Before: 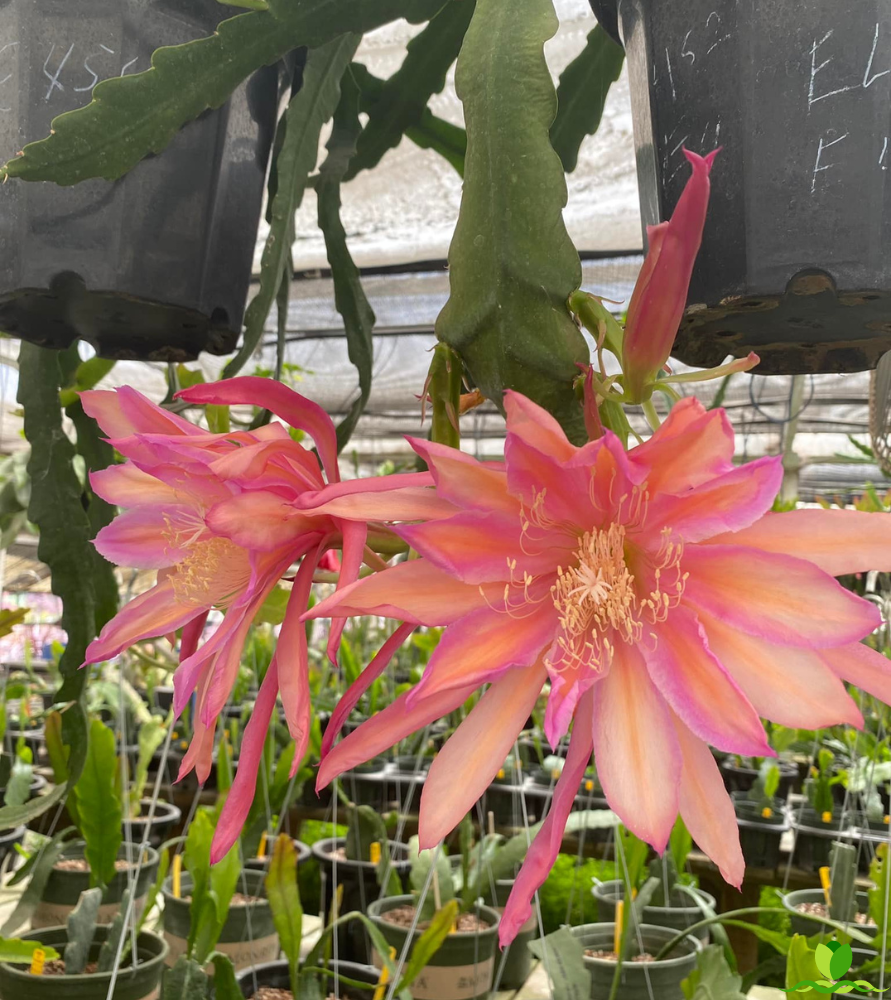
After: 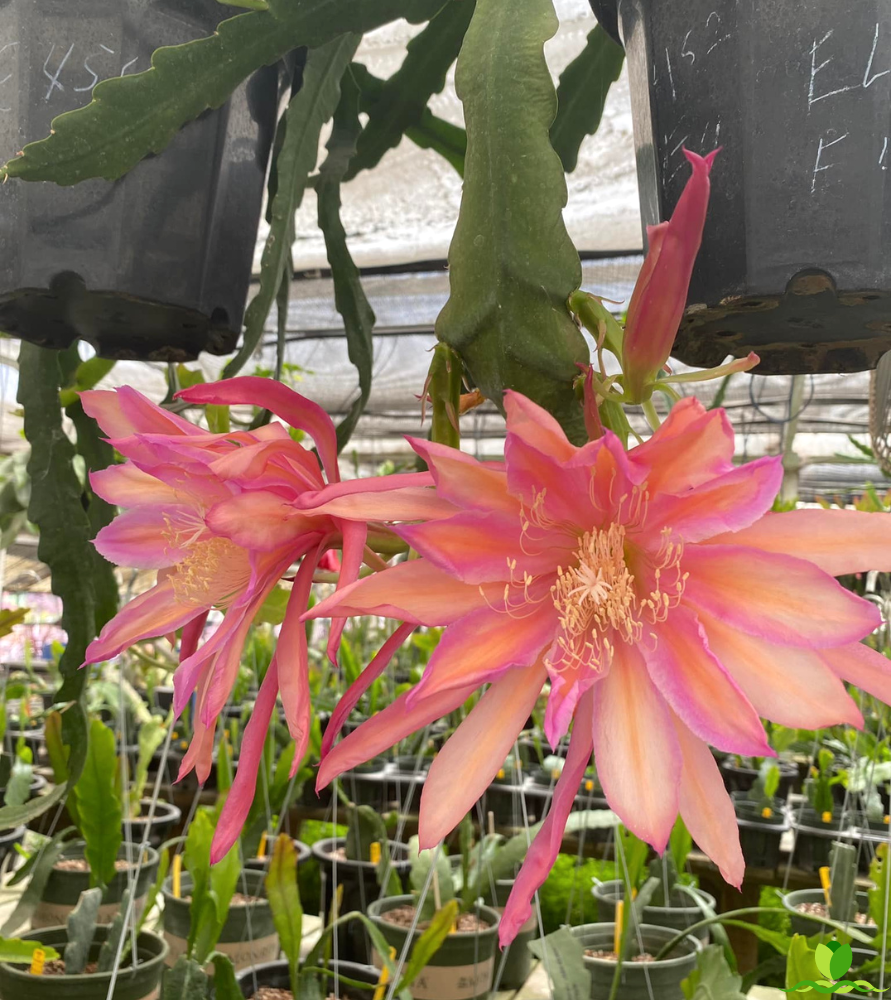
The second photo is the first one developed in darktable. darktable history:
shadows and highlights: shadows -10, white point adjustment 1.5, highlights 10
